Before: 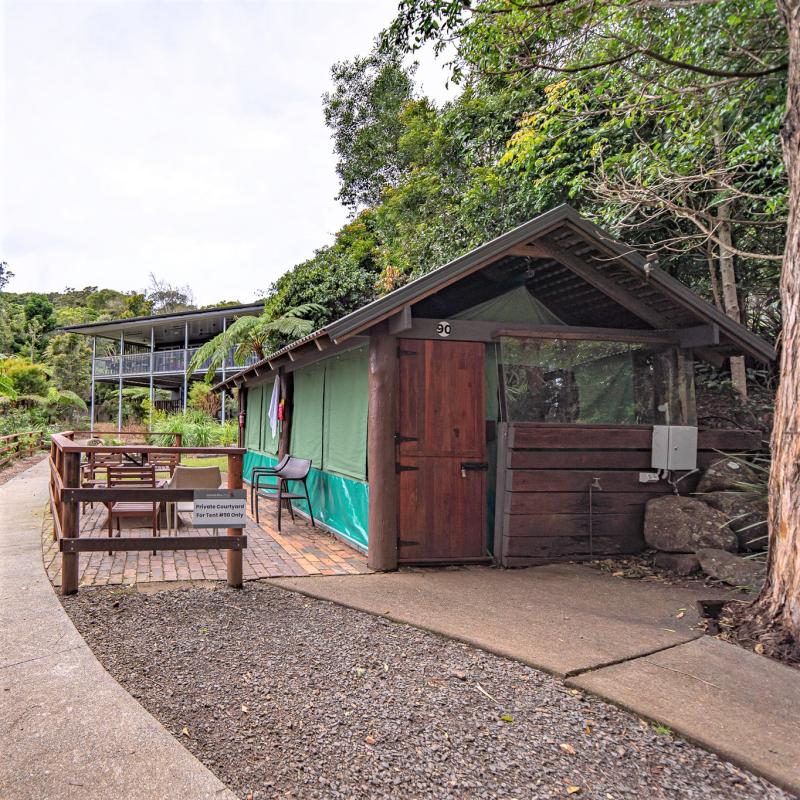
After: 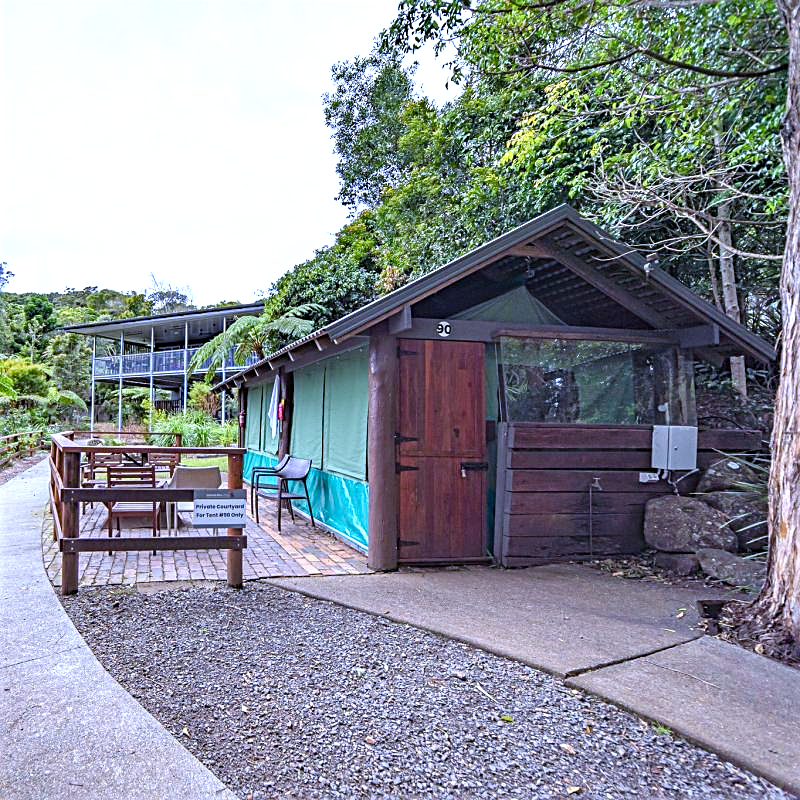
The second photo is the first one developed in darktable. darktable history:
color balance rgb: linear chroma grading › shadows 32%, linear chroma grading › global chroma -2%, linear chroma grading › mid-tones 4%, perceptual saturation grading › global saturation -2%, perceptual saturation grading › highlights -8%, perceptual saturation grading › mid-tones 8%, perceptual saturation grading › shadows 4%, perceptual brilliance grading › highlights 8%, perceptual brilliance grading › mid-tones 4%, perceptual brilliance grading › shadows 2%, global vibrance 16%, saturation formula JzAzBz (2021)
white balance: red 0.871, blue 1.249
sharpen: on, module defaults
exposure: black level correction 0, exposure 0.2 EV, compensate exposure bias true, compensate highlight preservation false
